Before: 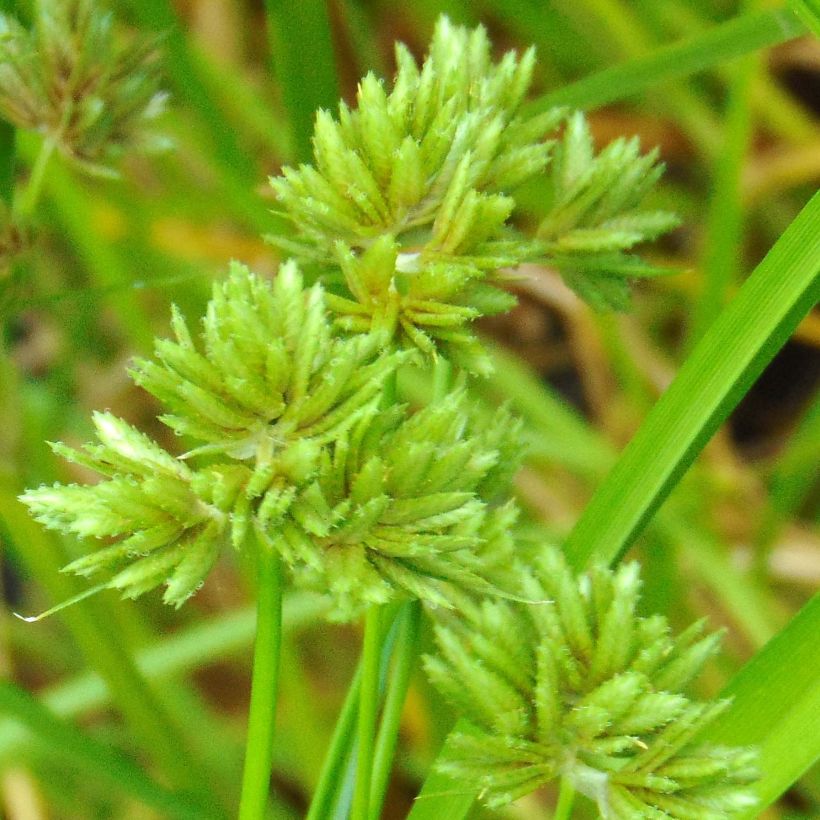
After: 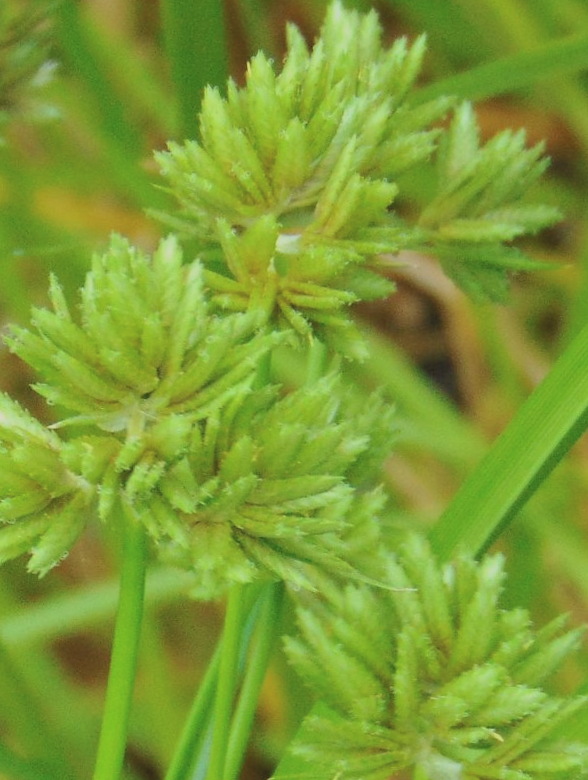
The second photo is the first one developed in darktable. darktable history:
exposure: black level correction 0, exposure -0.681 EV, compensate highlight preservation false
contrast brightness saturation: brightness 0.151
crop and rotate: angle -2.88°, left 13.923%, top 0.035%, right 10.825%, bottom 0.087%
